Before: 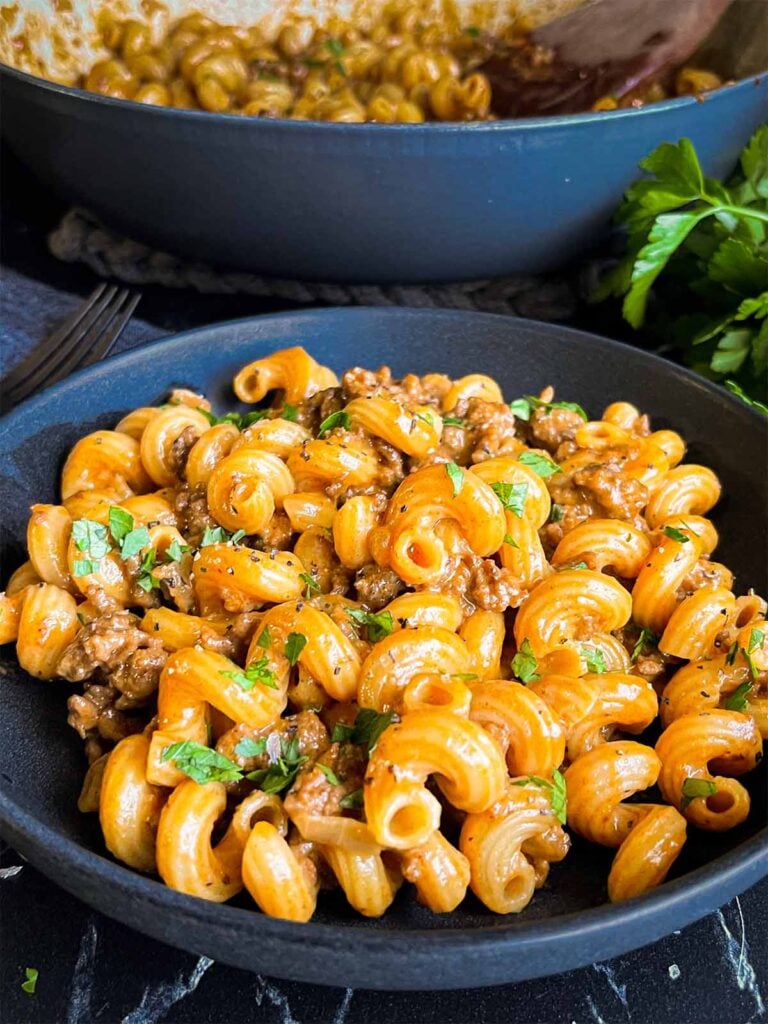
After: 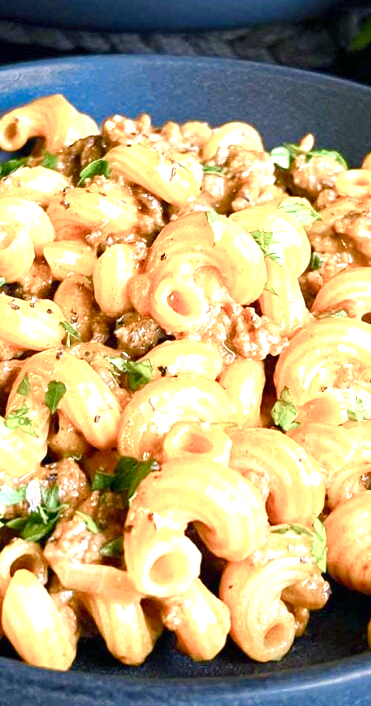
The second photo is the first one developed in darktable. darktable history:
exposure: black level correction 0, exposure 1.001 EV, compensate highlight preservation false
crop: left 31.324%, top 24.628%, right 20.264%, bottom 6.422%
color balance rgb: shadows lift › chroma 5.538%, shadows lift › hue 237.89°, perceptual saturation grading › global saturation -0.1%, perceptual saturation grading › highlights -33.292%, perceptual saturation grading › mid-tones 15.056%, perceptual saturation grading › shadows 48.385%
